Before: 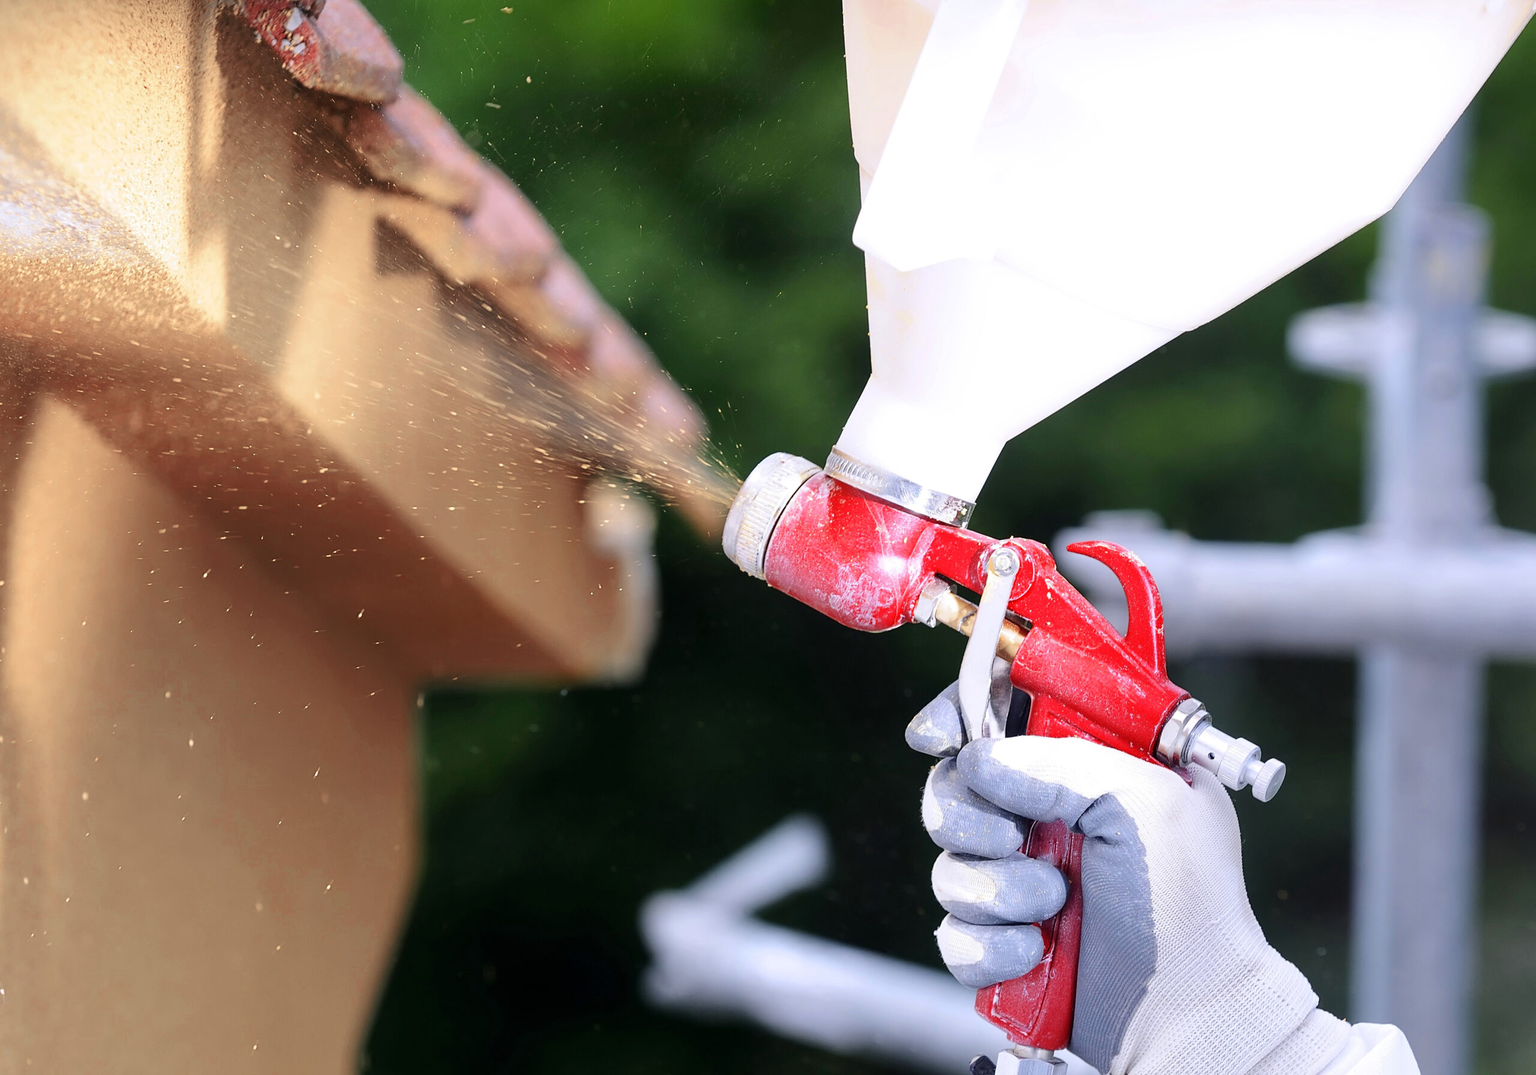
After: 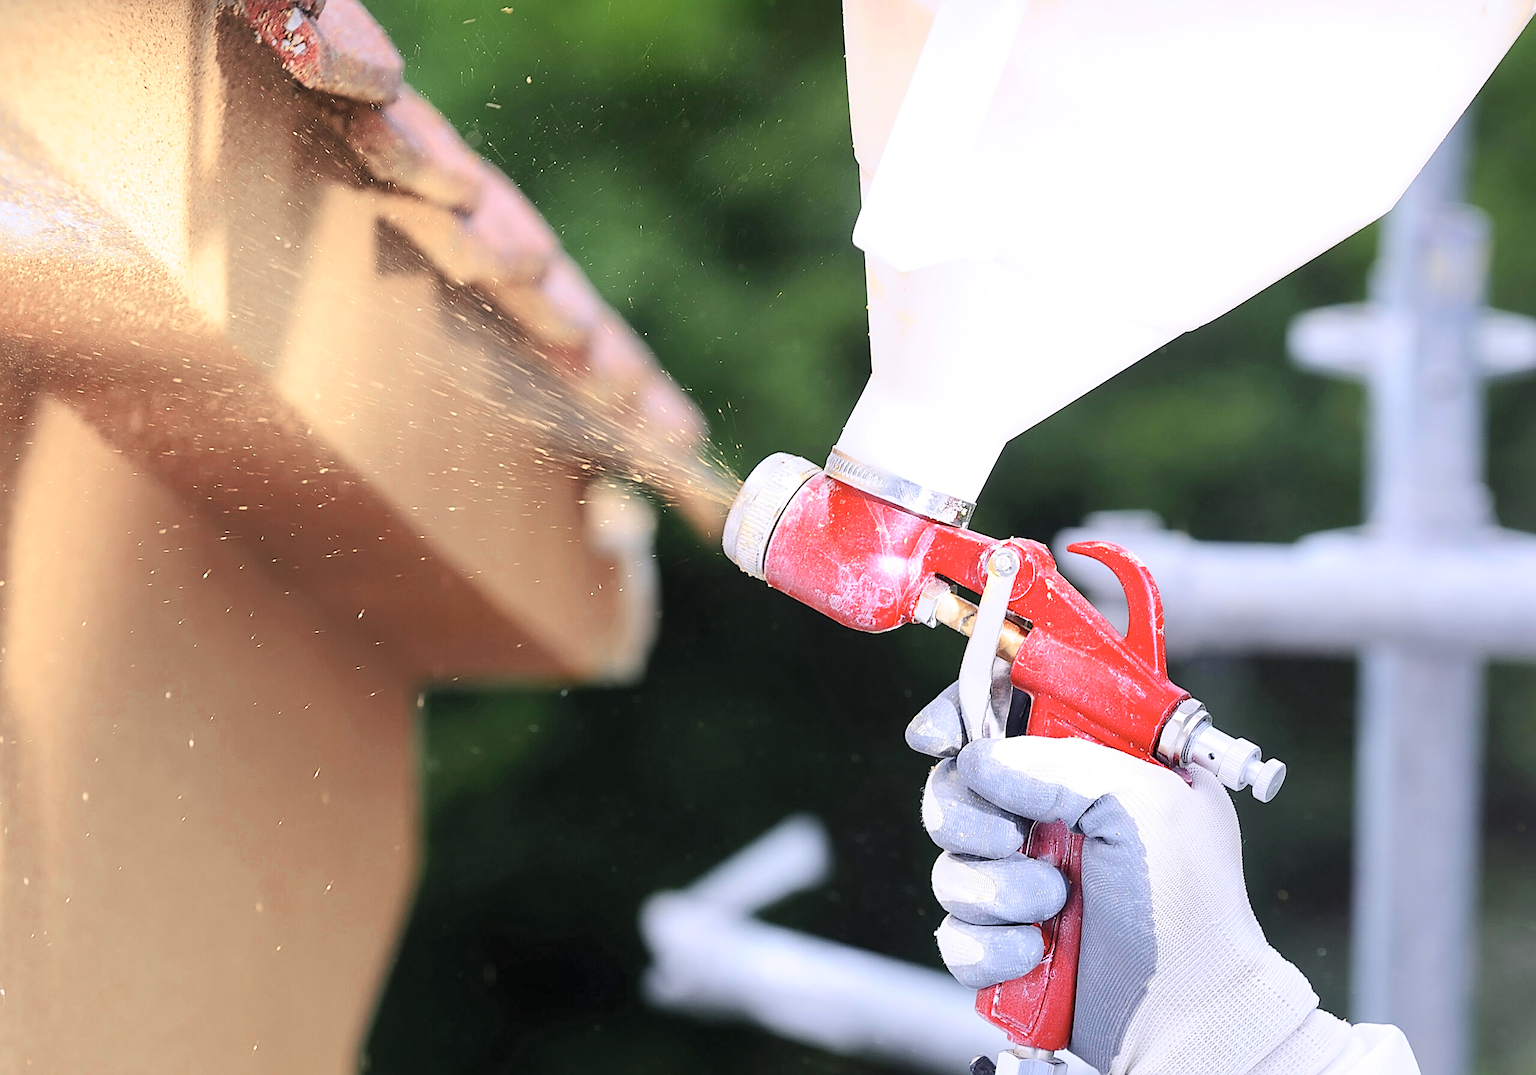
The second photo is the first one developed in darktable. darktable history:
sharpen: on, module defaults
contrast brightness saturation: contrast 0.14, brightness 0.21
